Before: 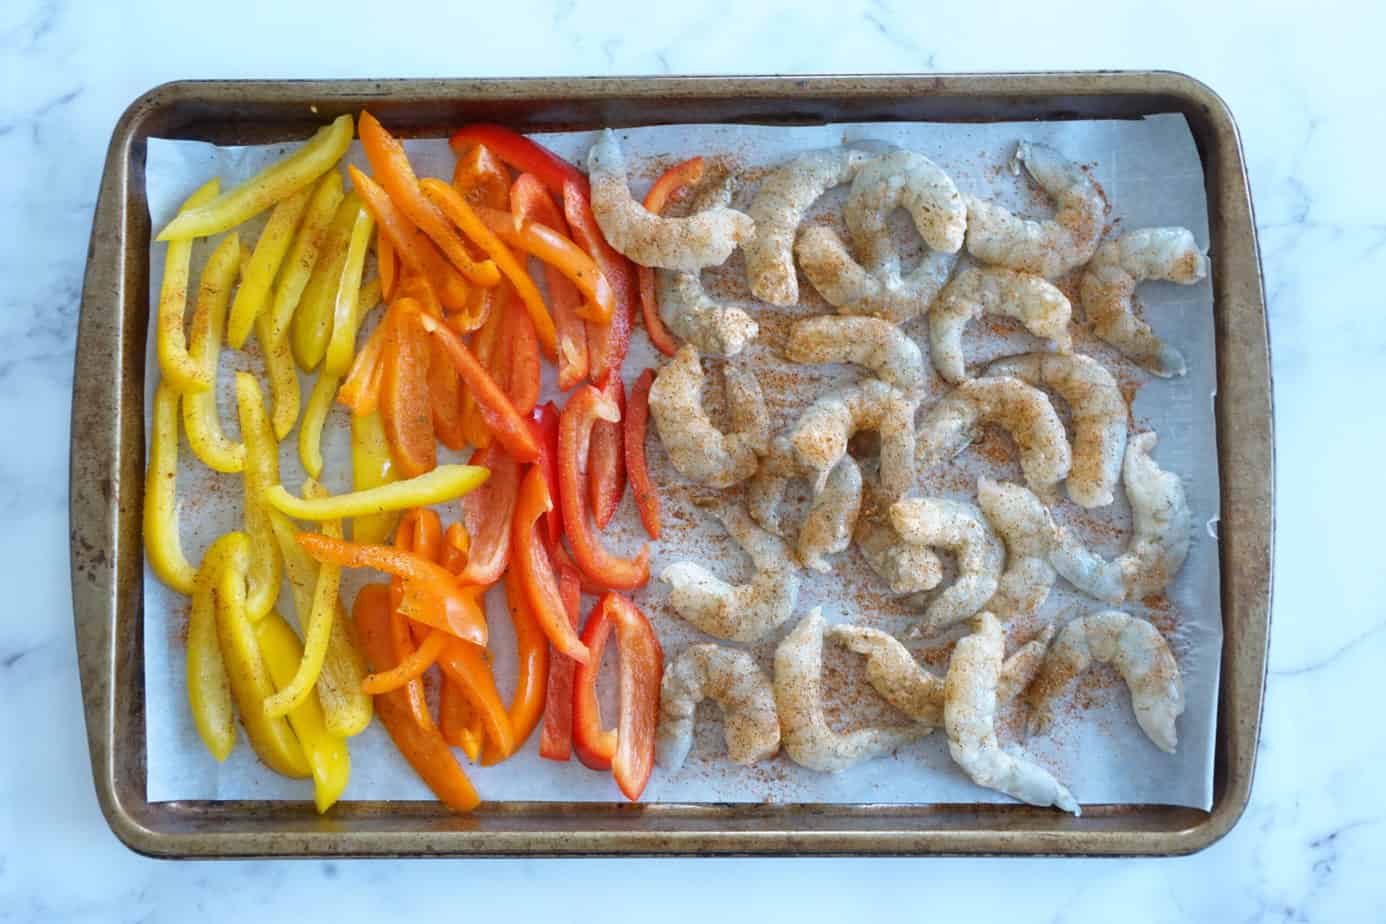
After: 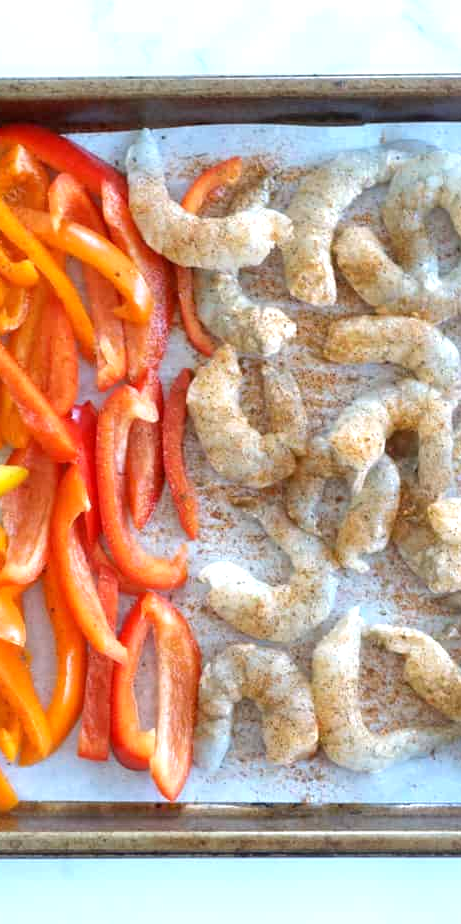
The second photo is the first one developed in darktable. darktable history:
exposure: black level correction 0.001, exposure 0.5 EV, compensate exposure bias true, compensate highlight preservation false
crop: left 33.36%, right 33.36%
